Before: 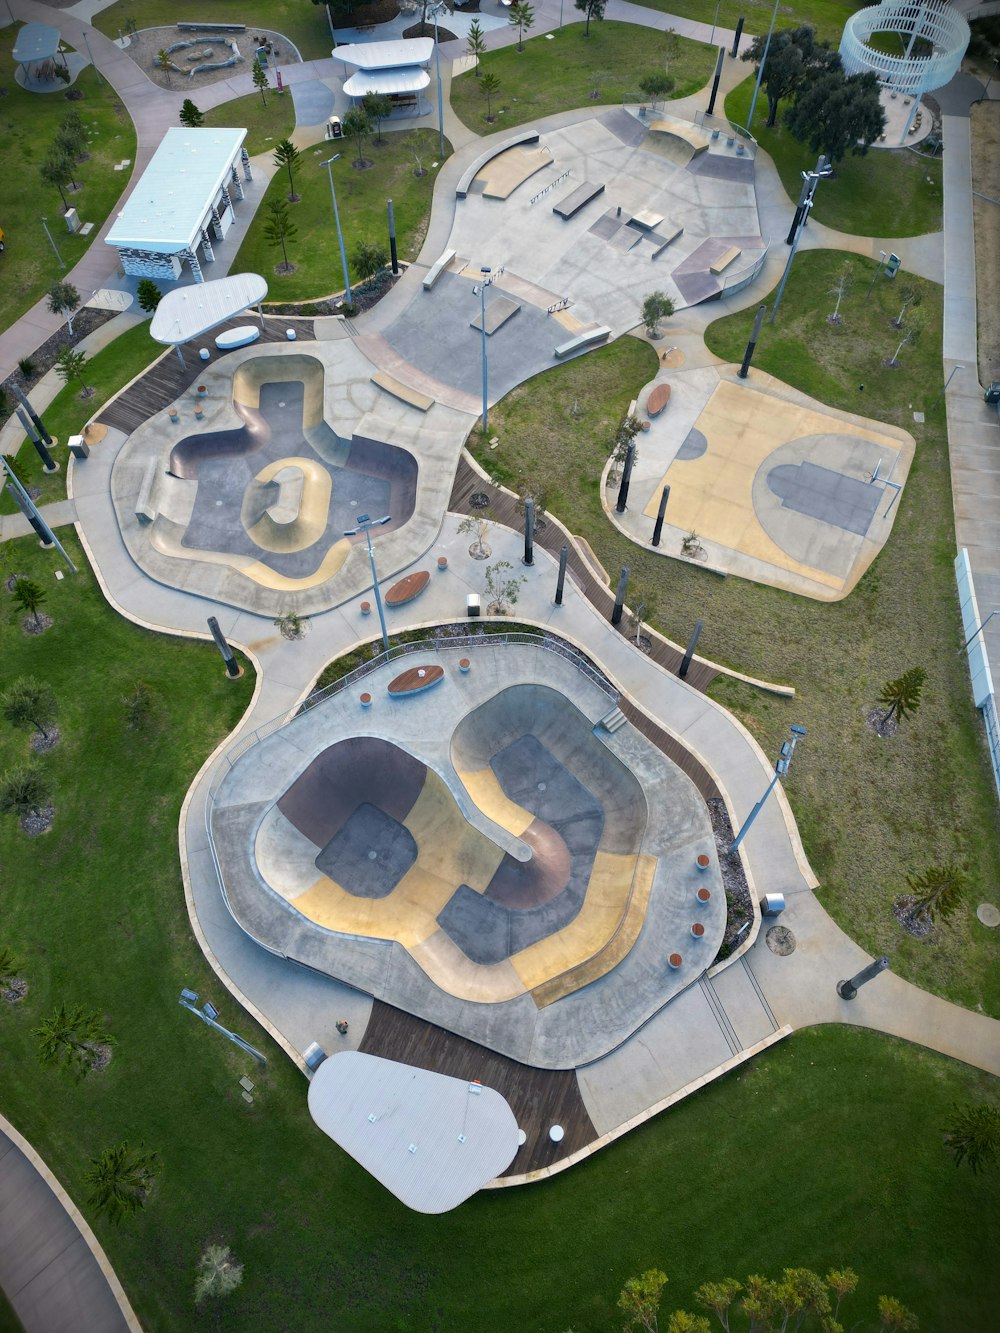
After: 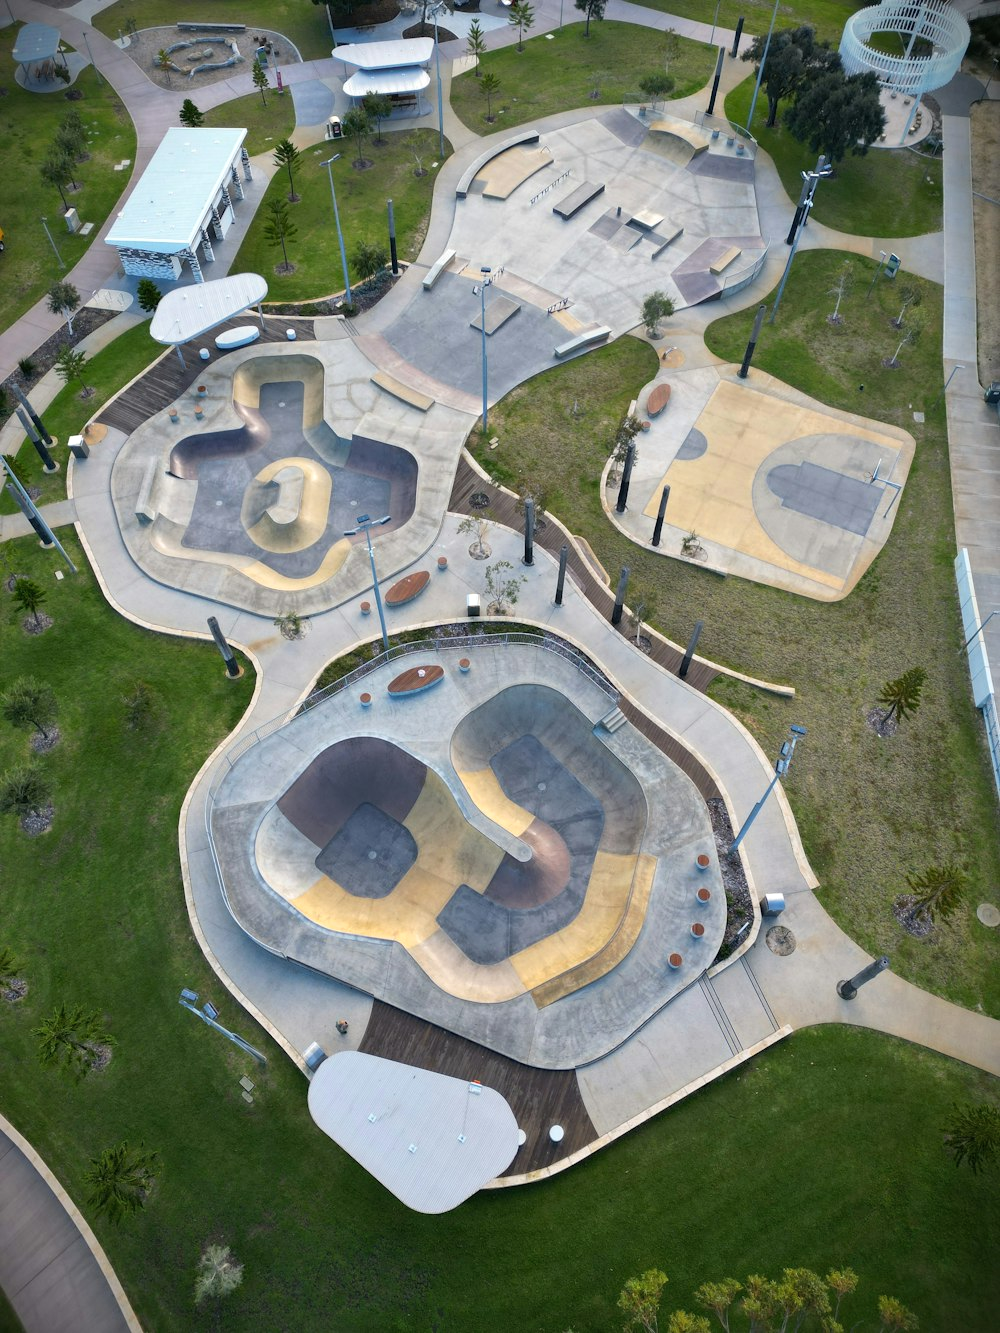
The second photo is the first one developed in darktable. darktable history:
shadows and highlights: radius 173.57, shadows 27.49, white point adjustment 3.05, highlights -68.04, soften with gaussian
